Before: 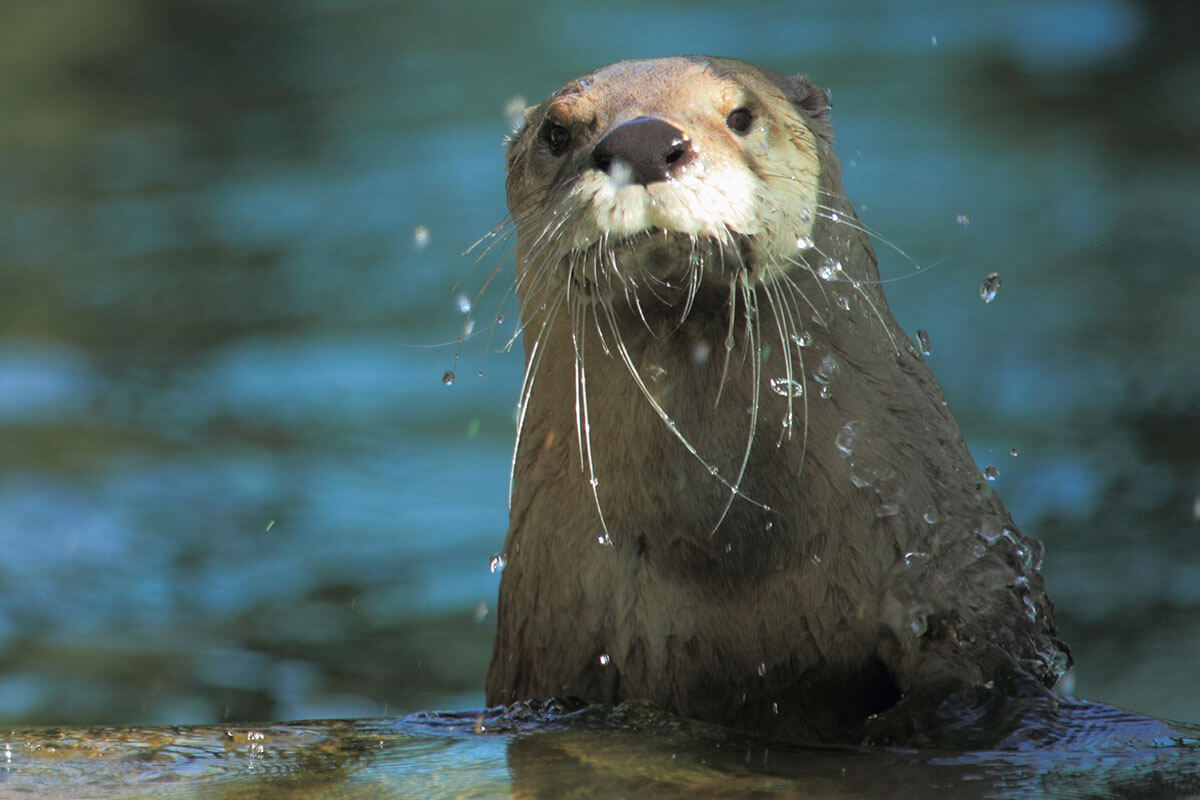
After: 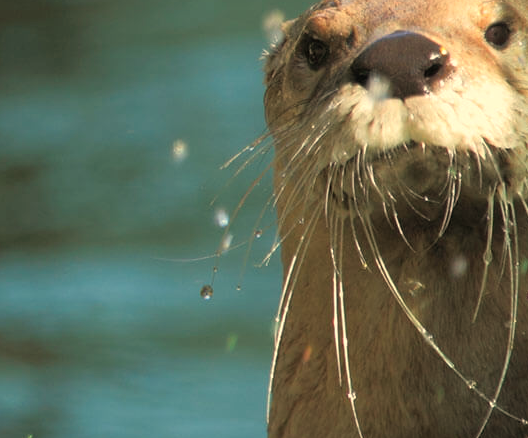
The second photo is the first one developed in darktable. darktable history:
white balance: red 1.123, blue 0.83
crop: left 20.248%, top 10.86%, right 35.675%, bottom 34.321%
